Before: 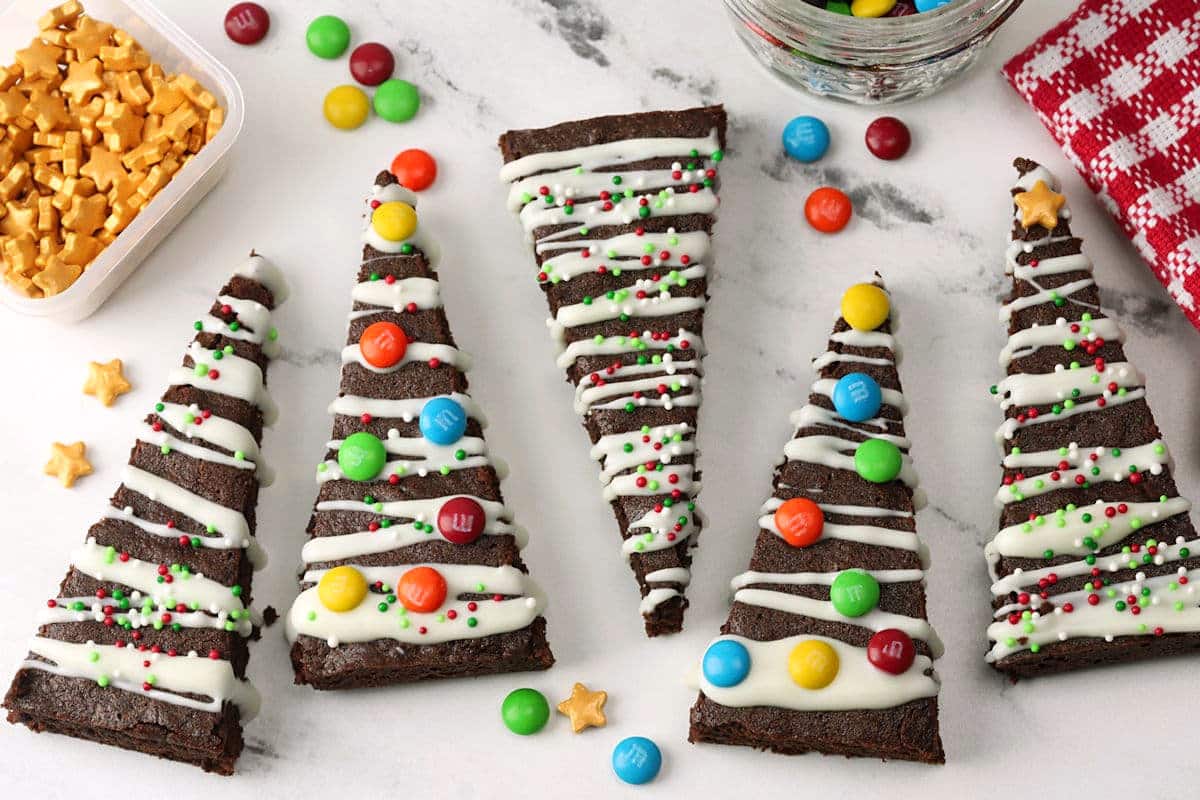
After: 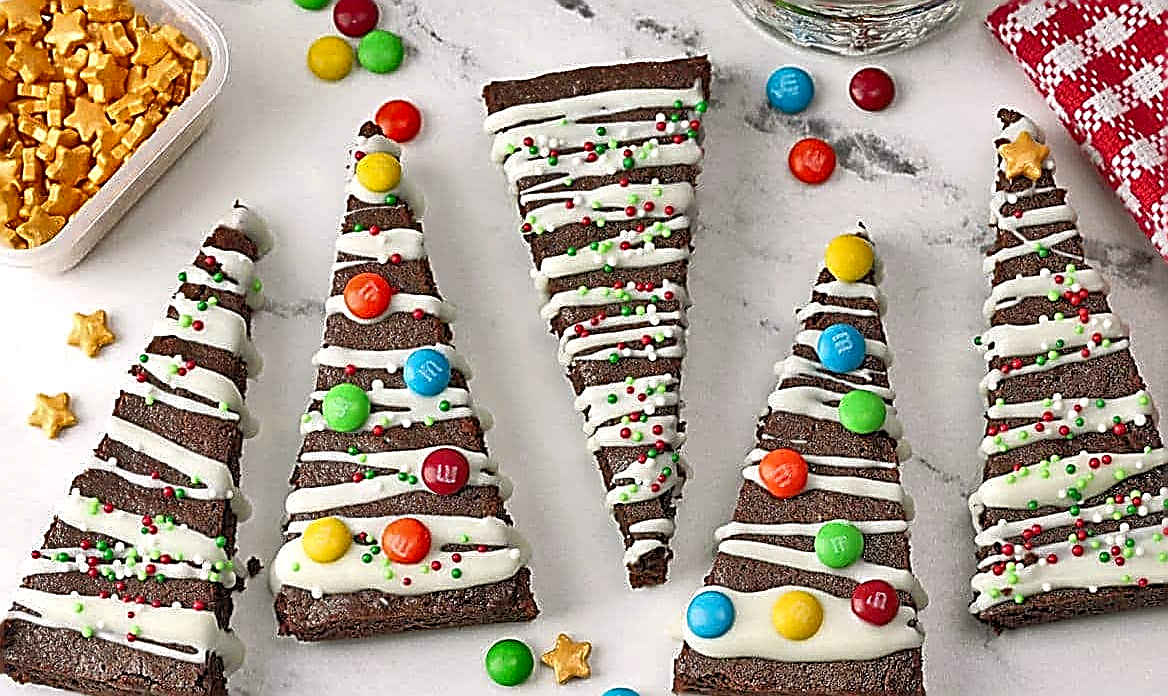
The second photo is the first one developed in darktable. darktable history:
crop: left 1.364%, top 6.185%, right 1.292%, bottom 6.76%
tone equalizer: -7 EV 0.161 EV, -6 EV 0.582 EV, -5 EV 1.17 EV, -4 EV 1.3 EV, -3 EV 1.12 EV, -2 EV 0.6 EV, -1 EV 0.162 EV
local contrast: highlights 104%, shadows 101%, detail 119%, midtone range 0.2
sharpen: amount 1.983
shadows and highlights: soften with gaussian
